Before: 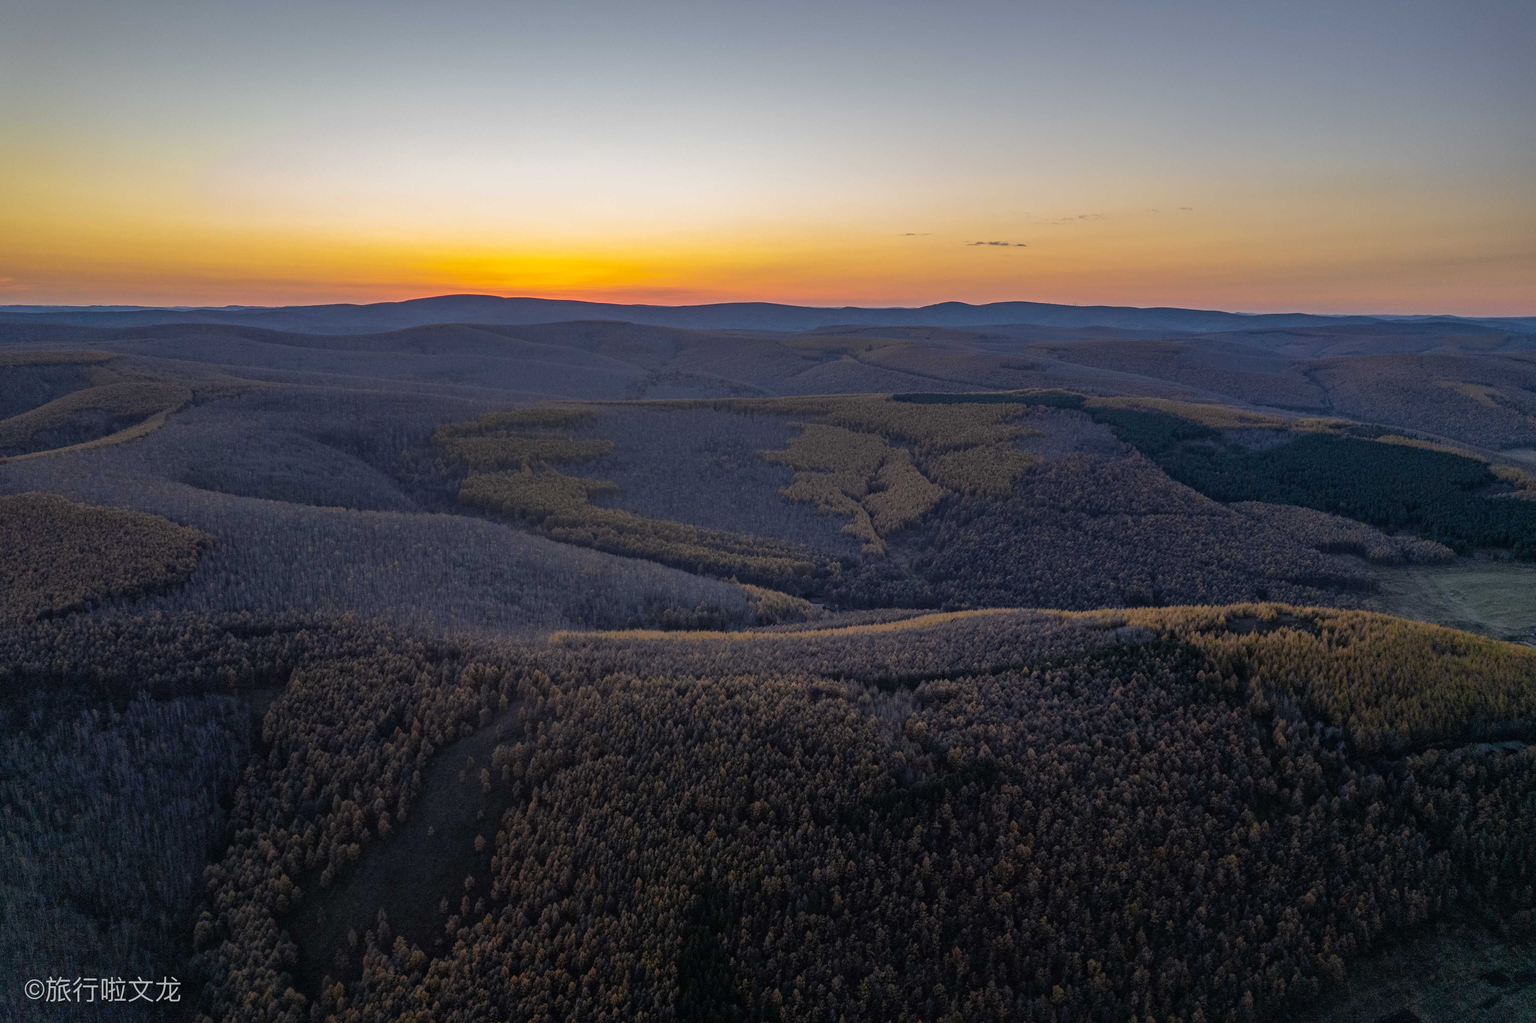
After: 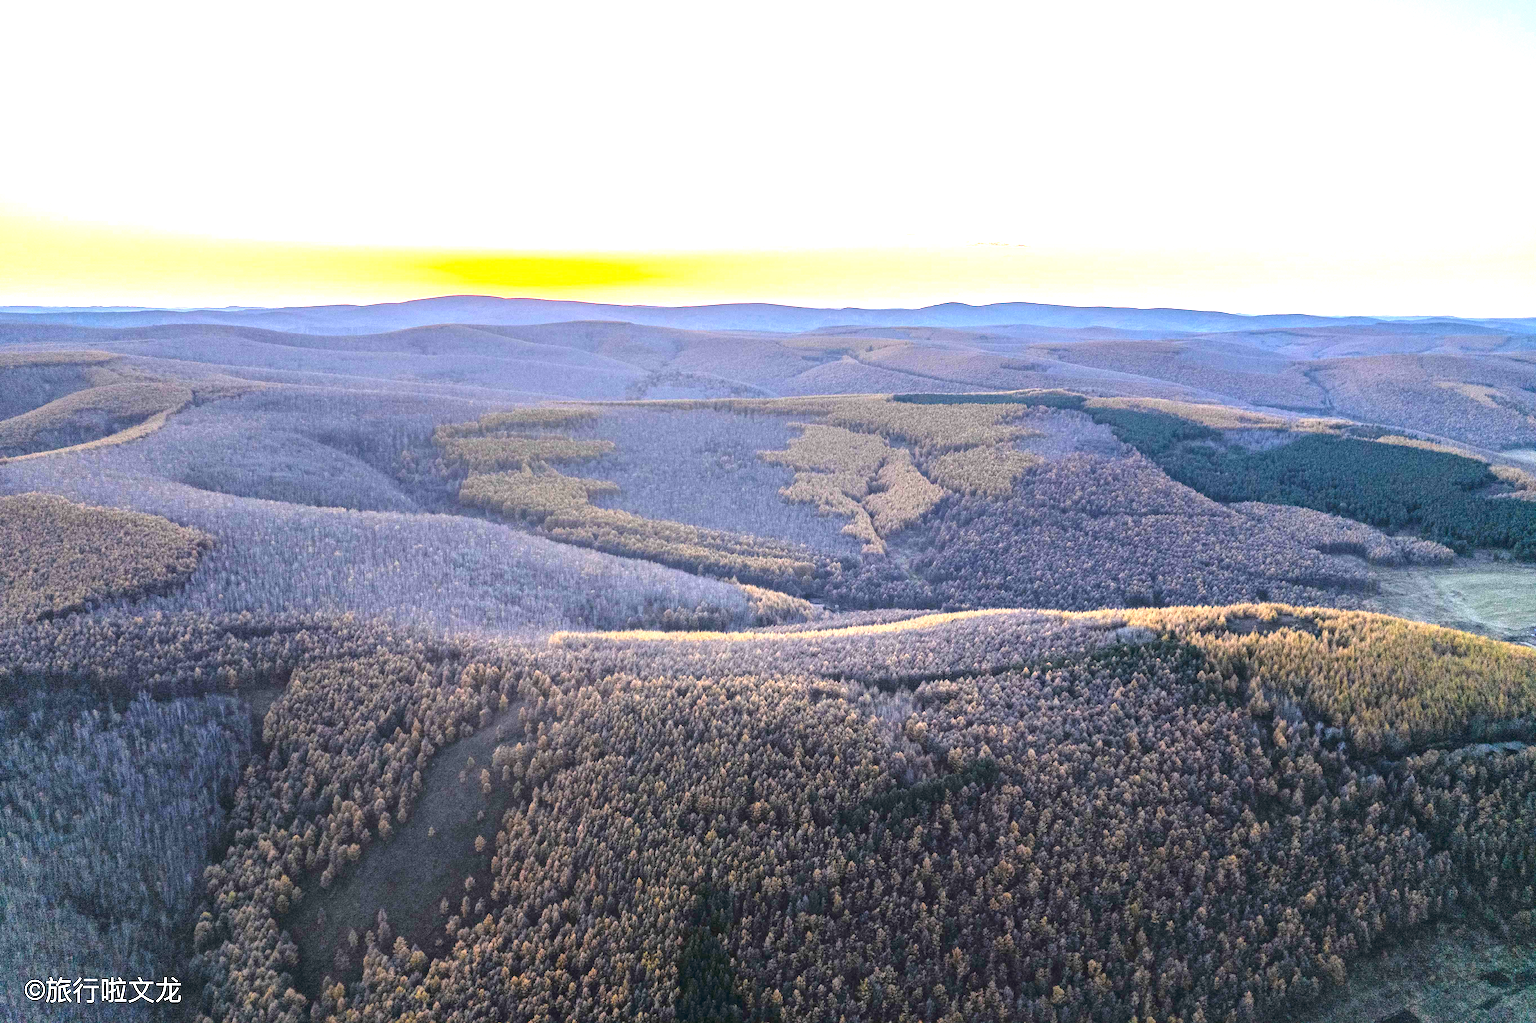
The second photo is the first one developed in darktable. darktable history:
exposure: exposure 3.067 EV, compensate exposure bias true, compensate highlight preservation false
